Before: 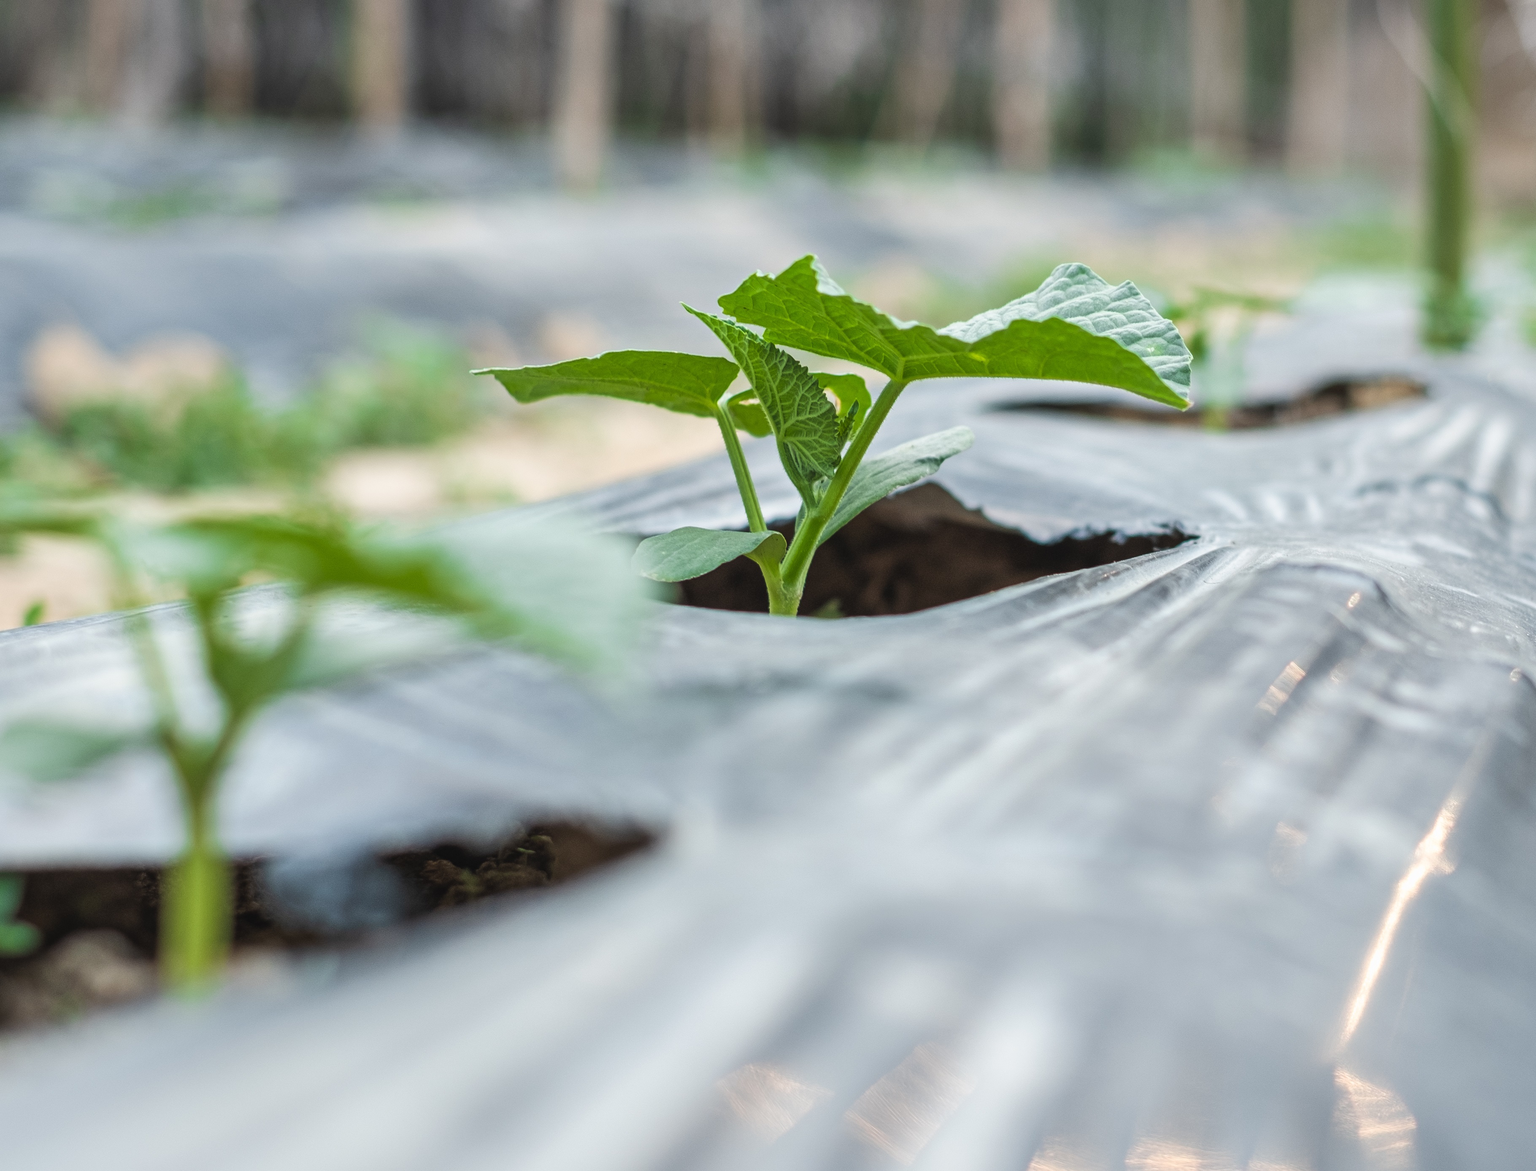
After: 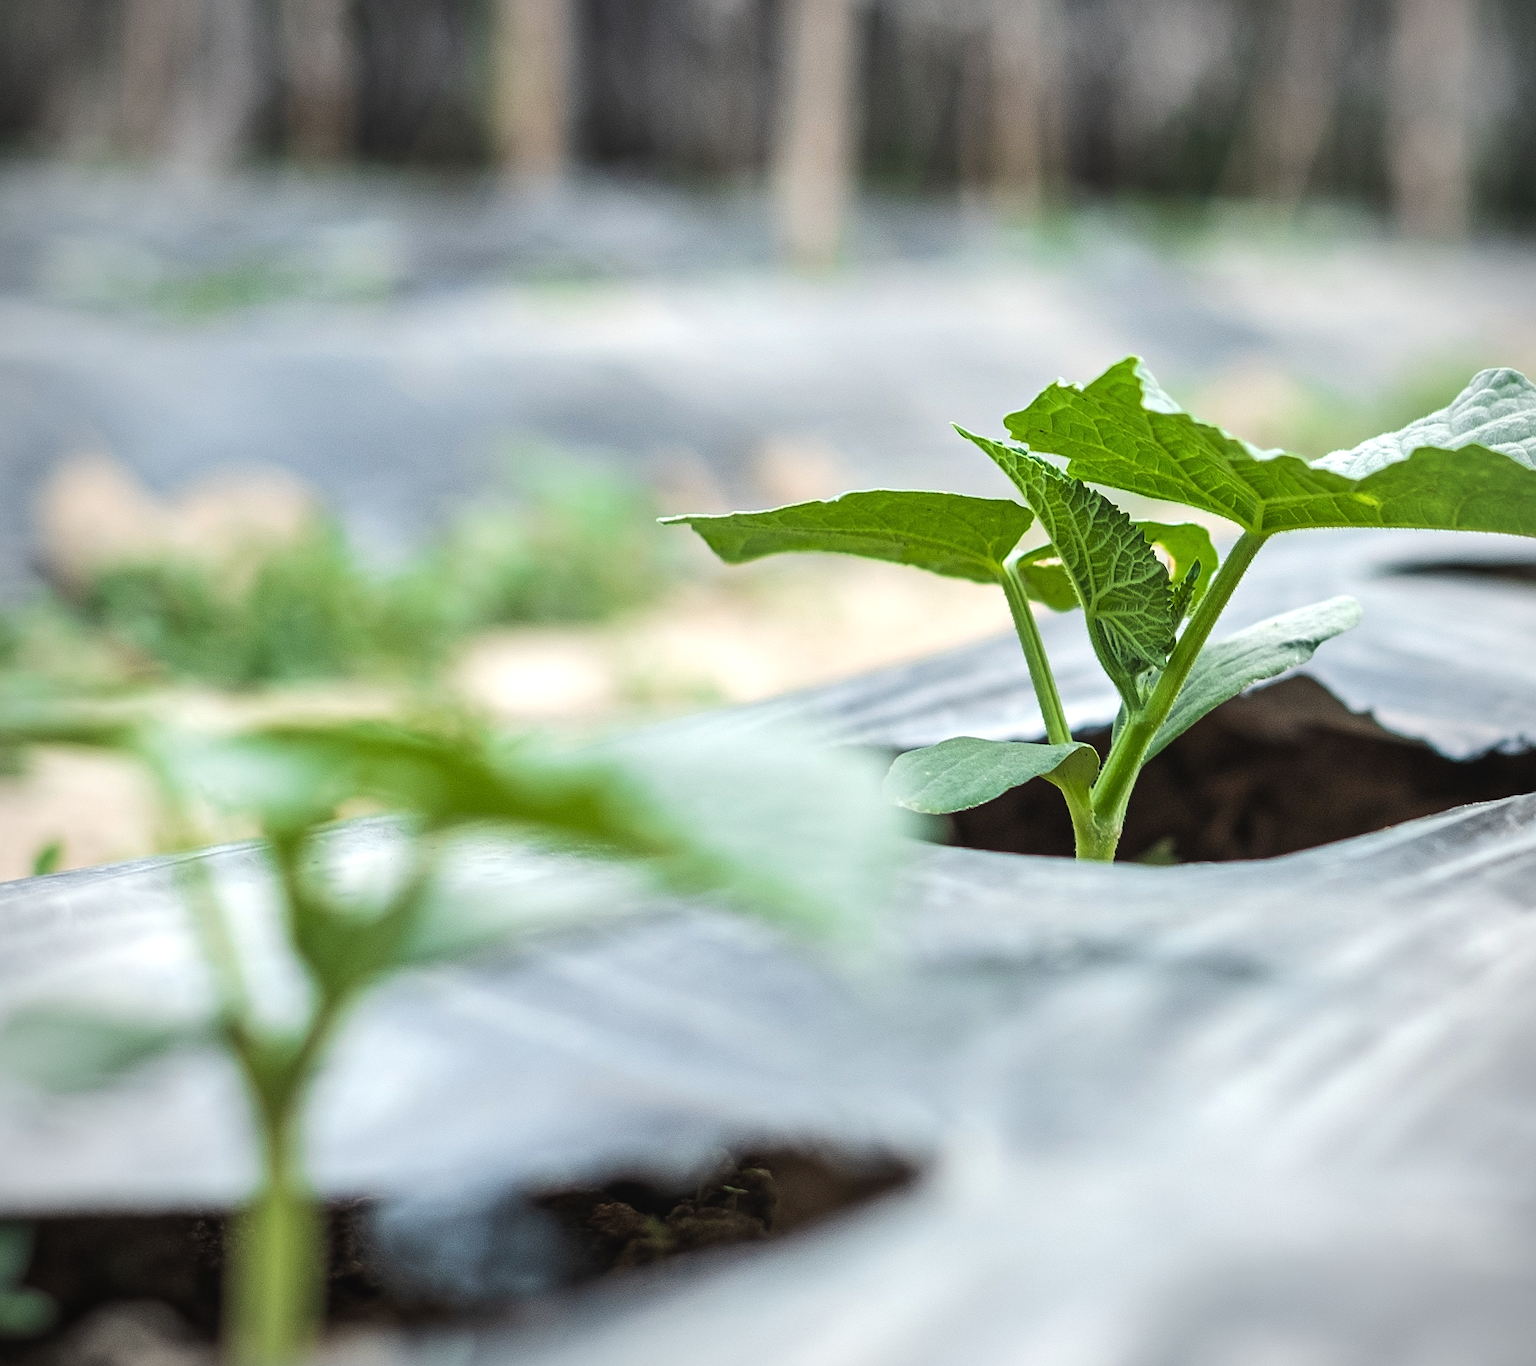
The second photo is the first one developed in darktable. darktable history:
crop: right 28.447%, bottom 16.51%
vignetting: fall-off radius 61%
tone equalizer: -8 EV -0.394 EV, -7 EV -0.401 EV, -6 EV -0.337 EV, -5 EV -0.217 EV, -3 EV 0.256 EV, -2 EV 0.322 EV, -1 EV 0.372 EV, +0 EV 0.445 EV, edges refinement/feathering 500, mask exposure compensation -1.57 EV, preserve details no
sharpen: on, module defaults
